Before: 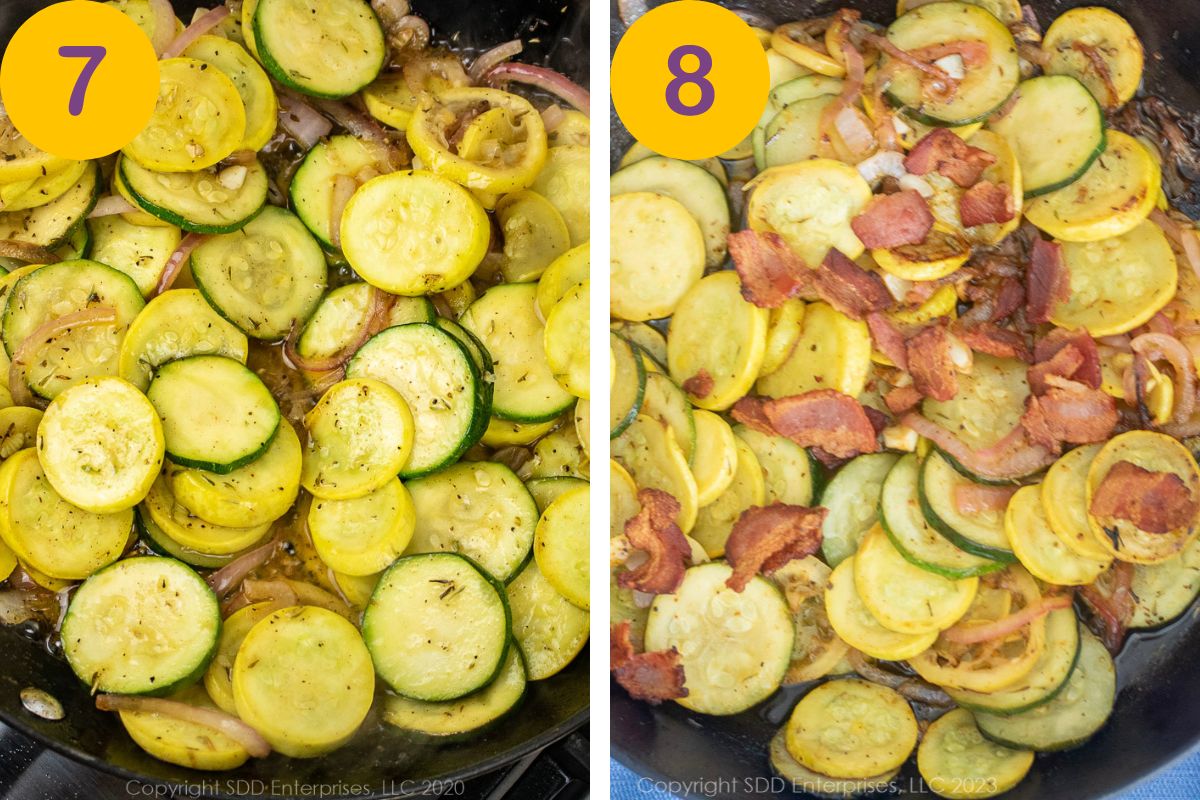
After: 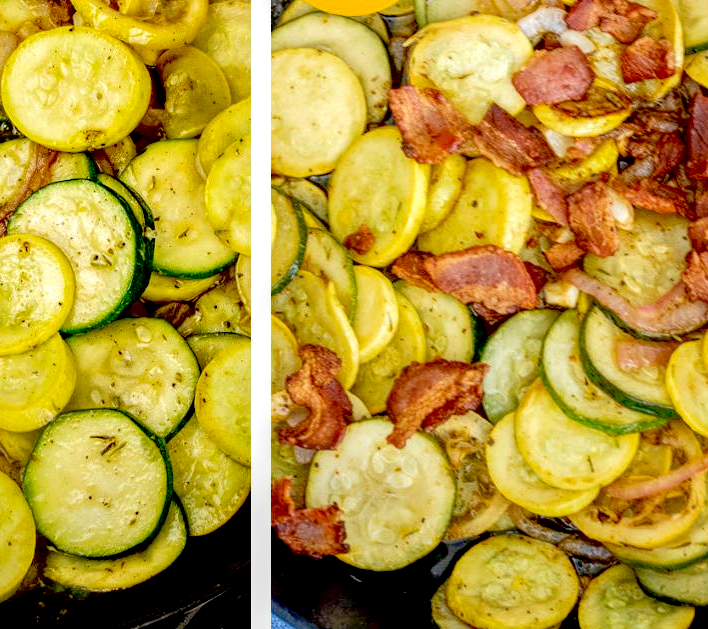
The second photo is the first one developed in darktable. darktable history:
local contrast: highlights 75%, shadows 55%, detail 177%, midtone range 0.209
crop and rotate: left 28.289%, top 18.062%, right 12.65%, bottom 3.304%
exposure: black level correction 0.057, compensate highlight preservation false
